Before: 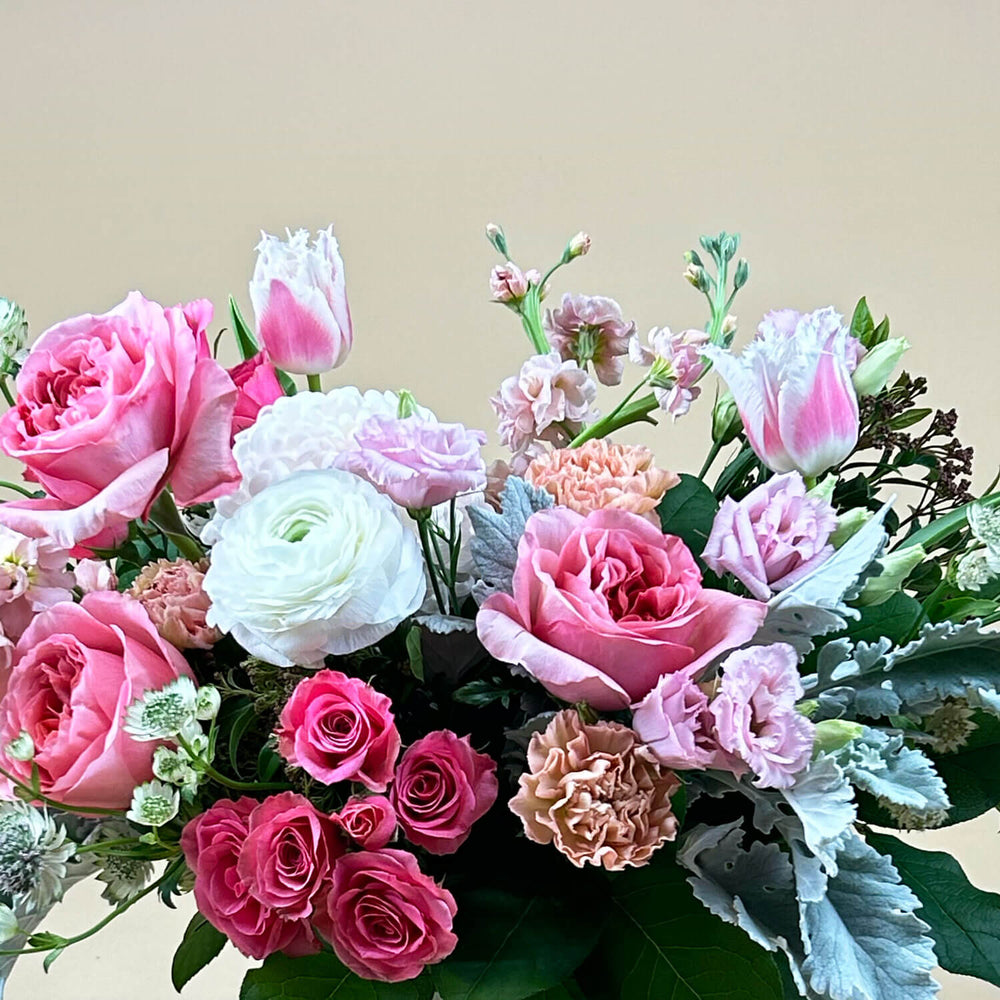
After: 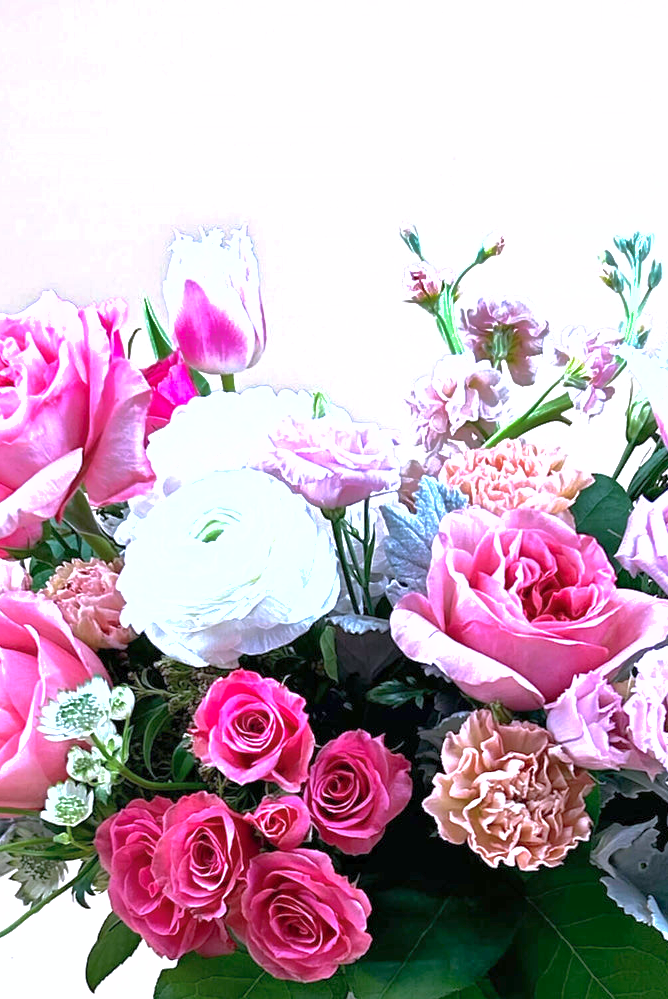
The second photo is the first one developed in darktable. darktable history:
crop and rotate: left 8.679%, right 24.518%
exposure: exposure 0.716 EV, compensate exposure bias true, compensate highlight preservation false
color calibration: gray › normalize channels true, illuminant as shot in camera, x 0.362, y 0.385, temperature 4534.66 K, gamut compression 0.023
shadows and highlights: on, module defaults
